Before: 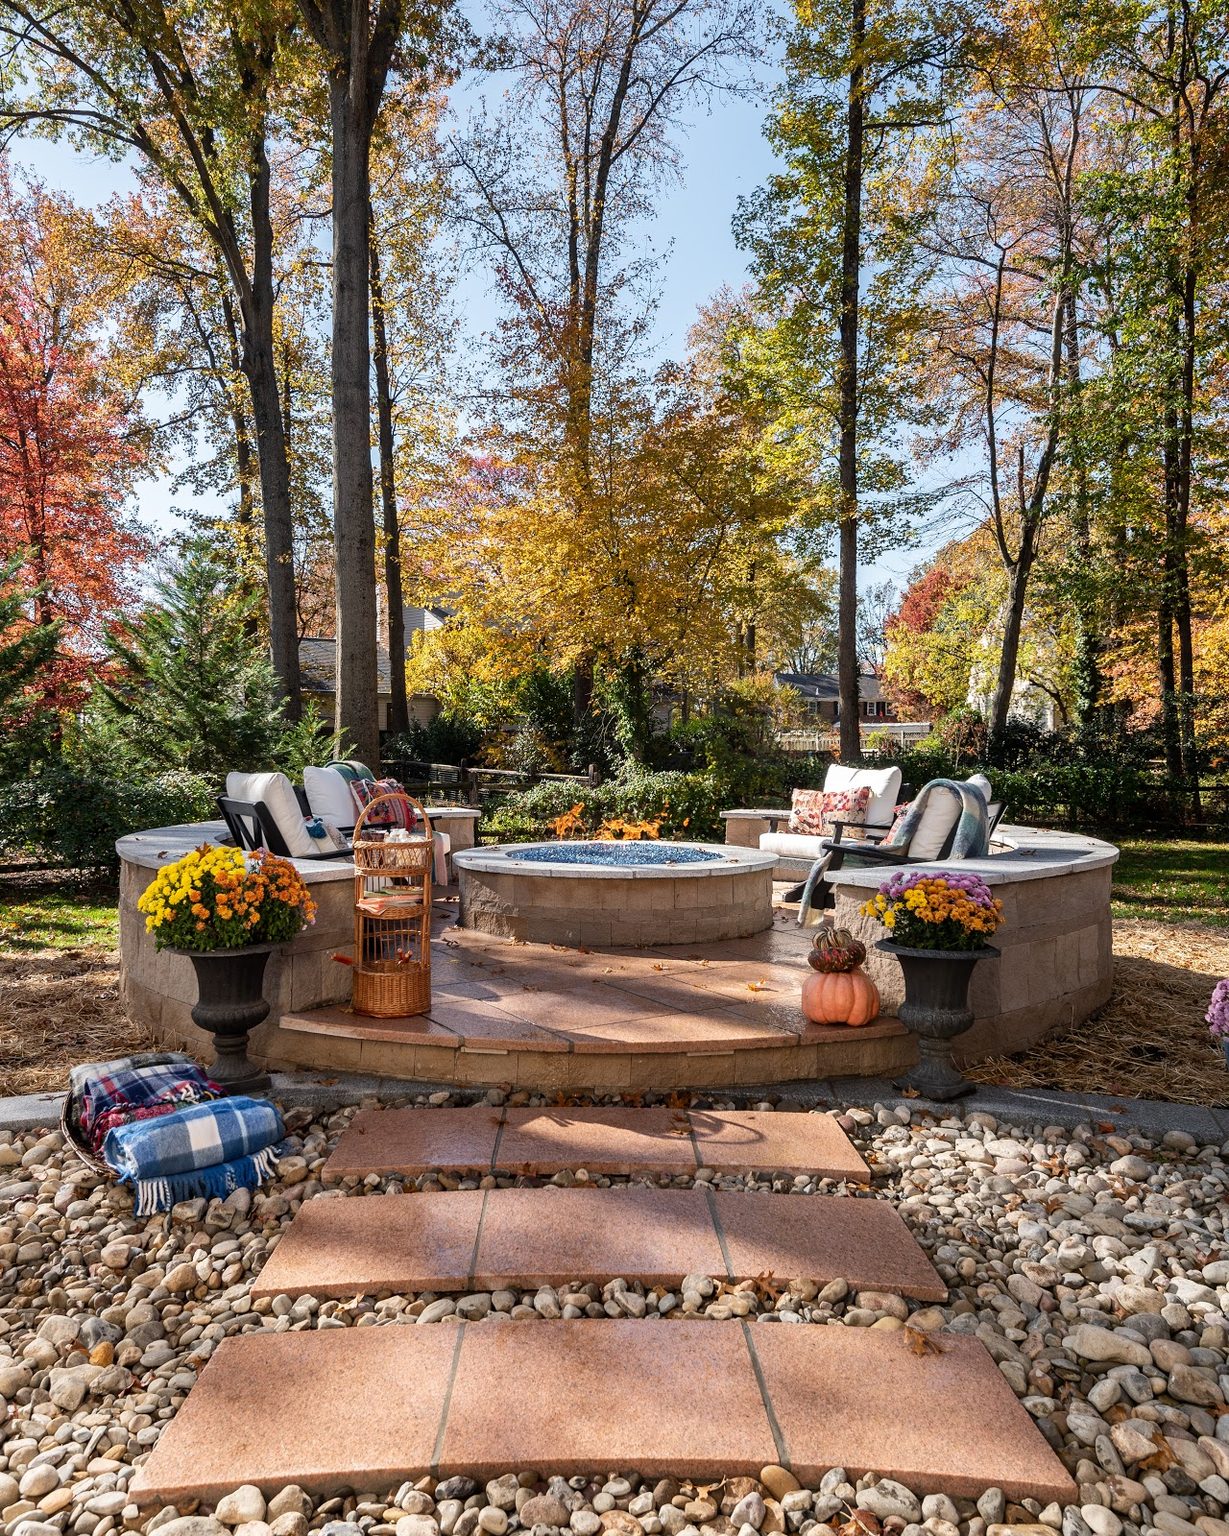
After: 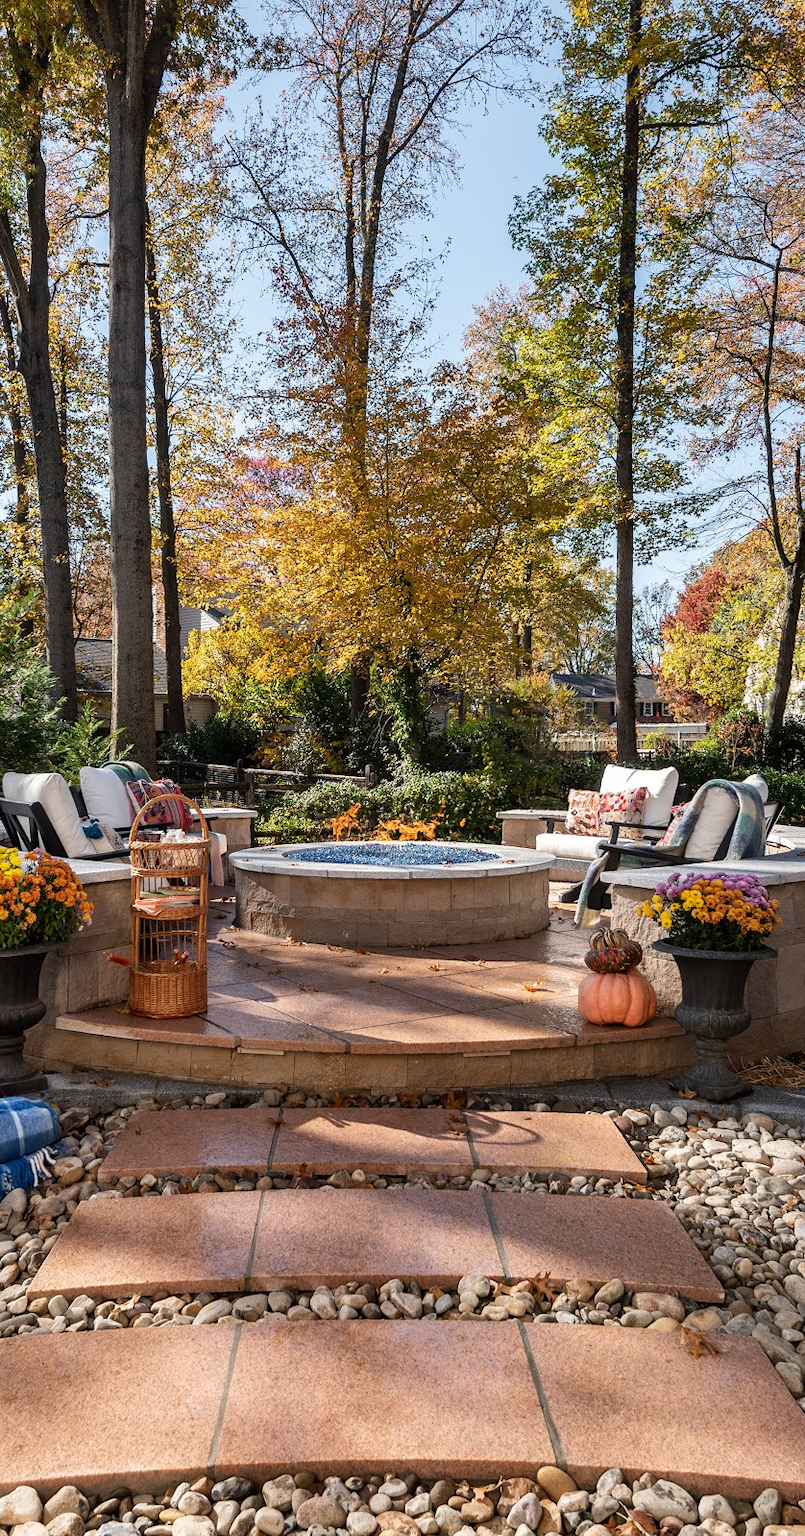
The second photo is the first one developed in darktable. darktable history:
crop and rotate: left 18.224%, right 16.219%
